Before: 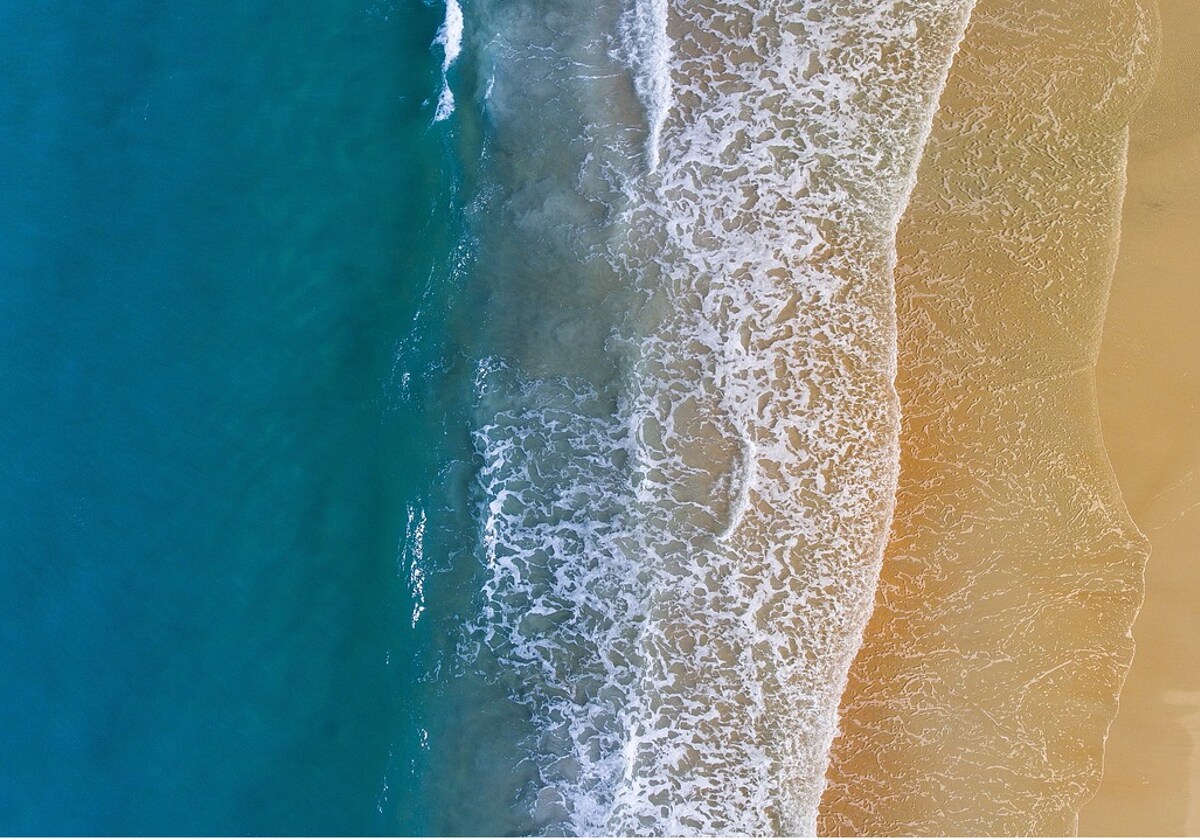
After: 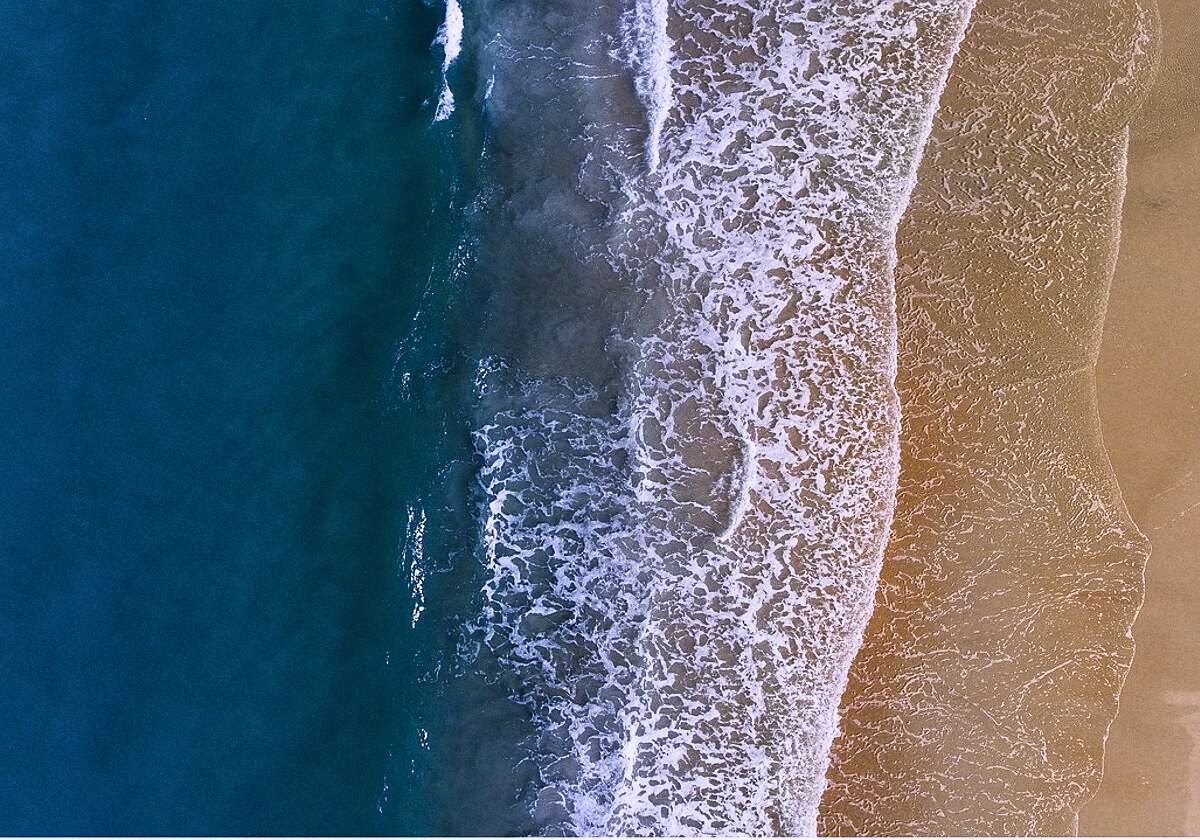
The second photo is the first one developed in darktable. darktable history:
white balance: red 1.042, blue 1.17
rgb curve: curves: ch0 [(0, 0) (0.415, 0.237) (1, 1)]
exposure: exposure 0.191 EV, compensate highlight preservation false
filmic rgb: black relative exposure -5 EV, white relative exposure 3.2 EV, hardness 3.42, contrast 1.2, highlights saturation mix -30%
grain: on, module defaults
sharpen: radius 1, threshold 1
